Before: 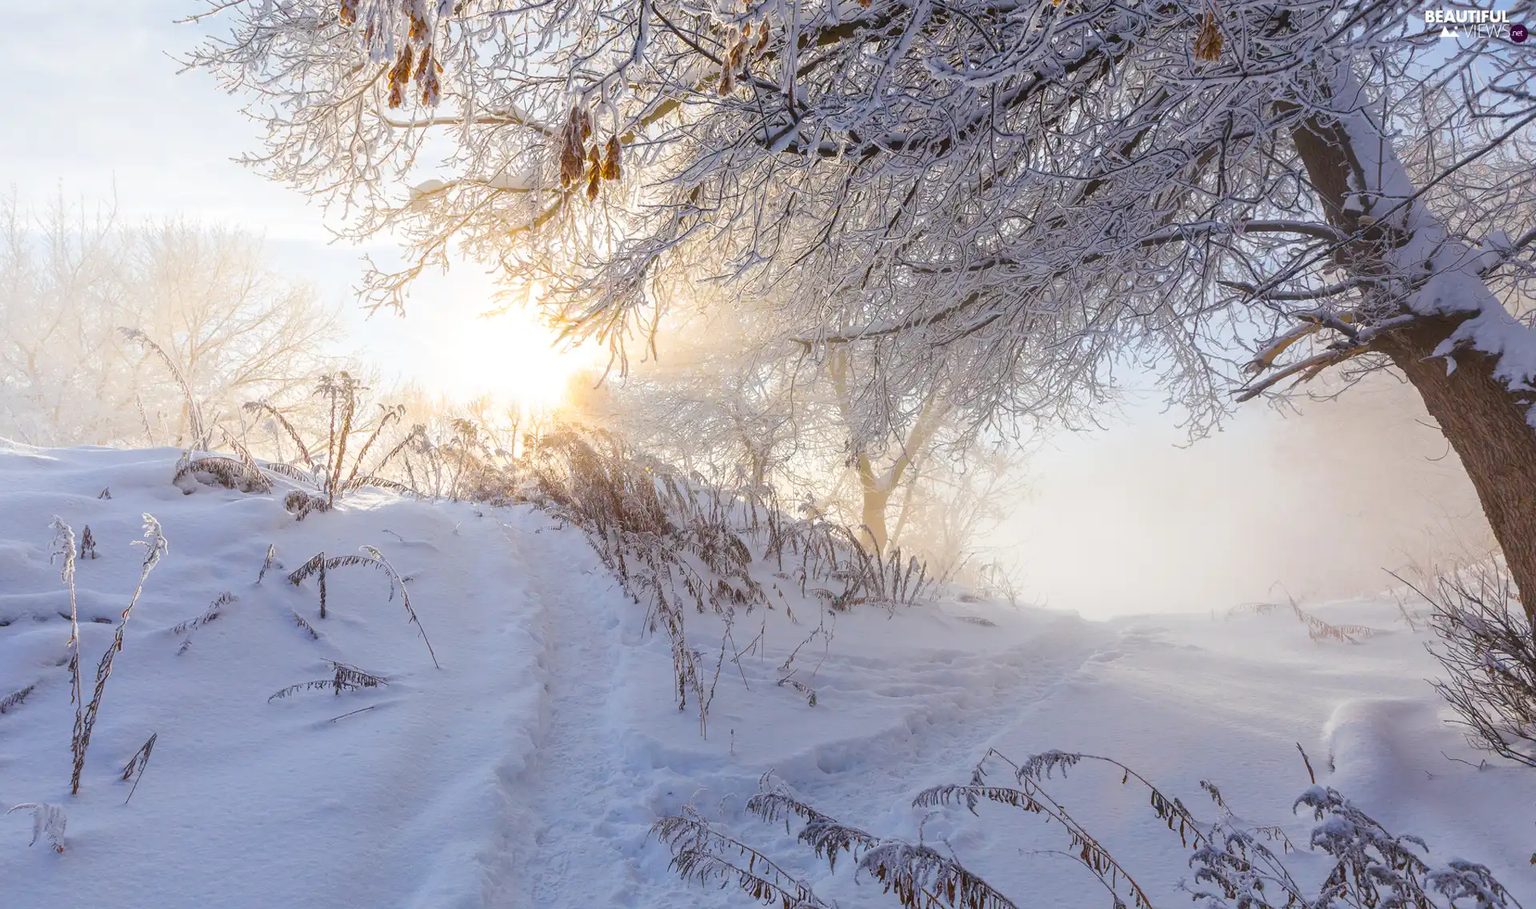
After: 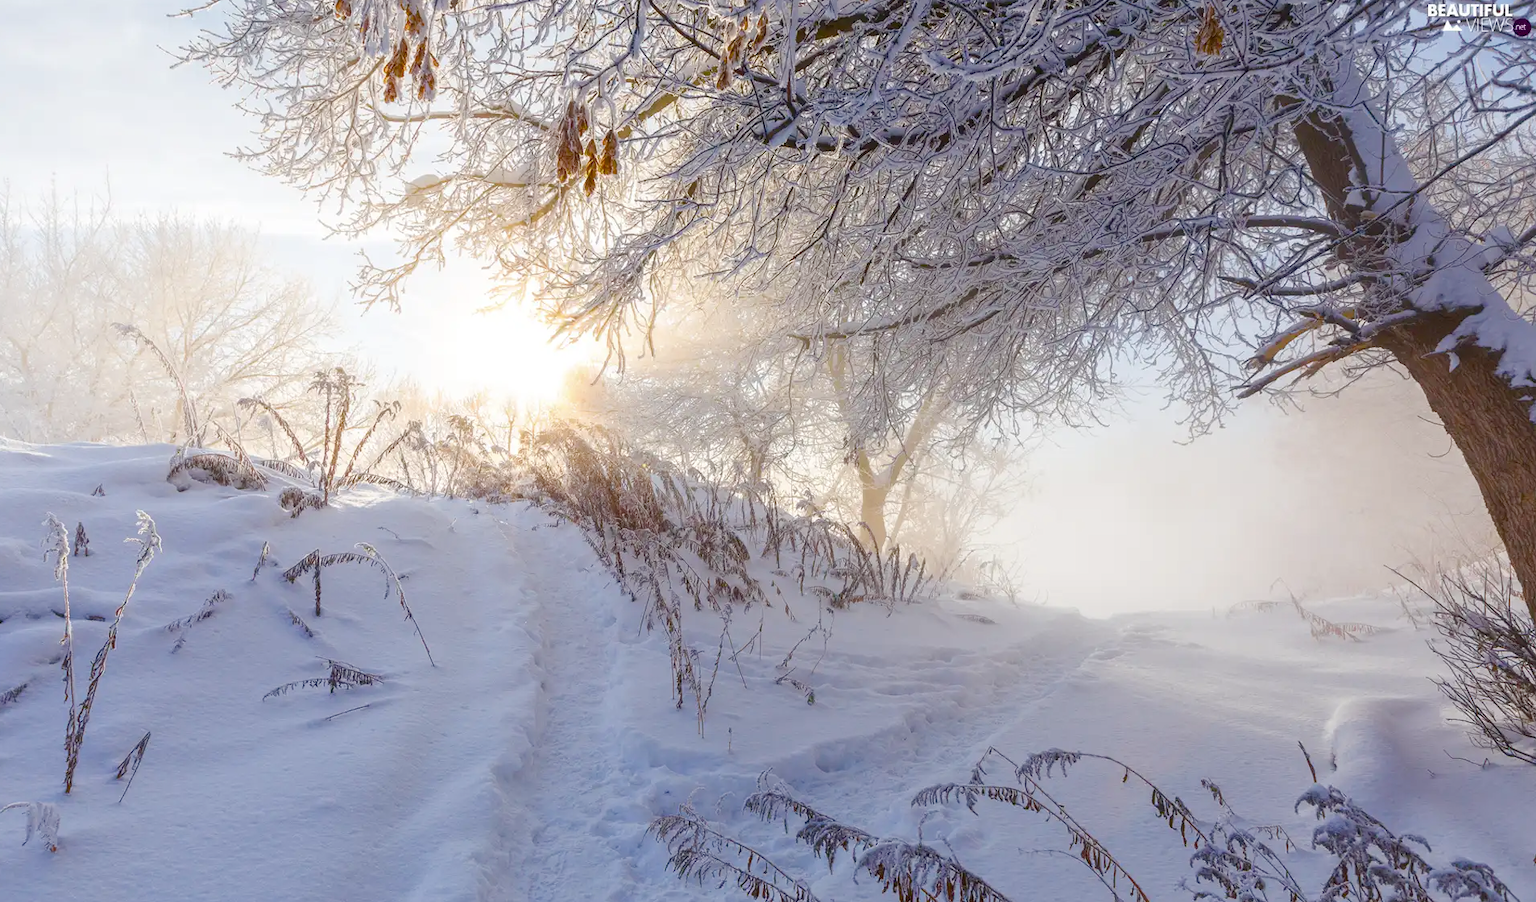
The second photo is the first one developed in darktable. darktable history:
crop: left 0.504%, top 0.761%, right 0.125%, bottom 0.537%
color balance rgb: perceptual saturation grading › global saturation 20%, perceptual saturation grading › highlights -49.218%, perceptual saturation grading › shadows 24.012%, global vibrance 20%
contrast brightness saturation: contrast 0.014, saturation -0.057
